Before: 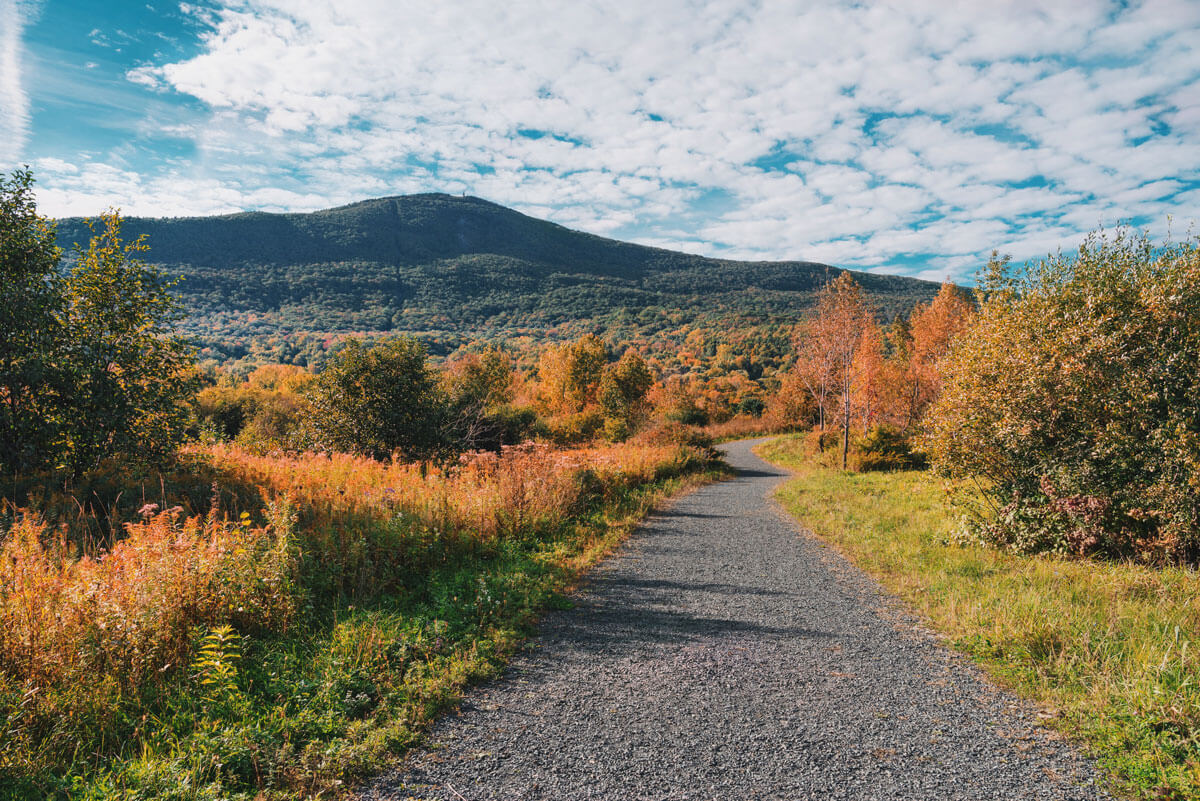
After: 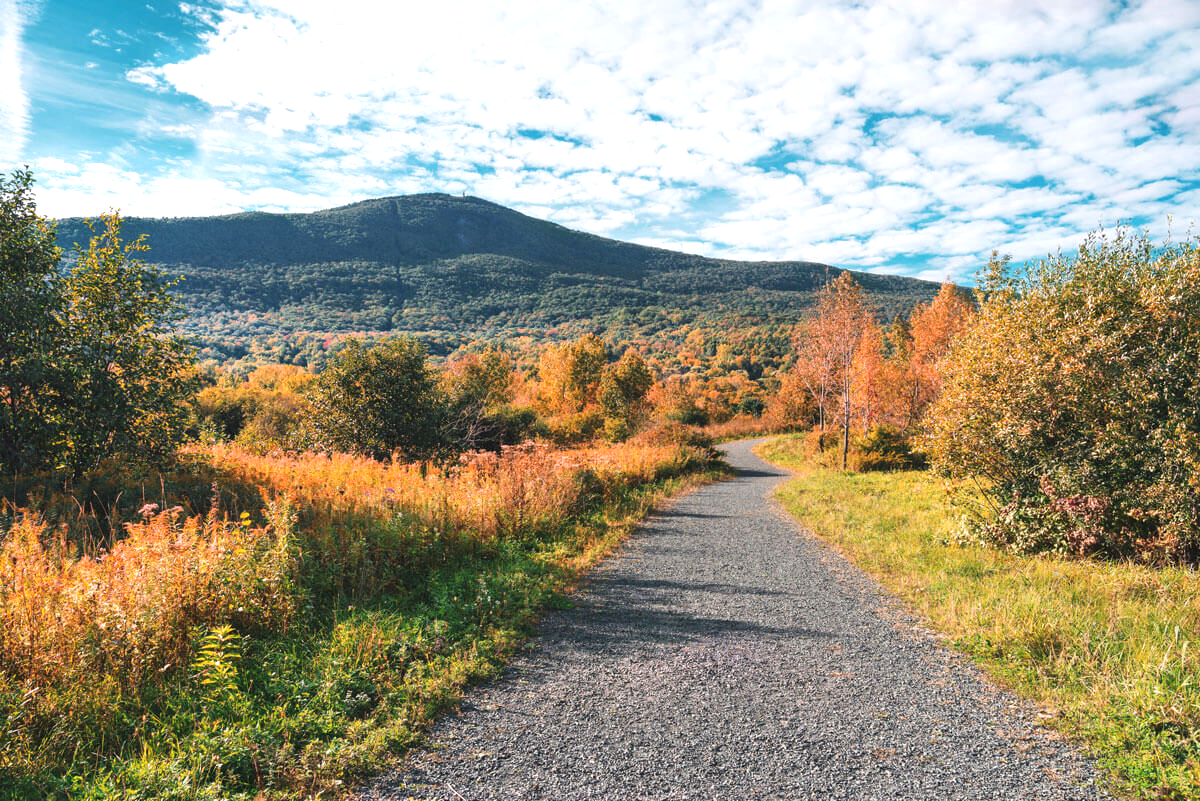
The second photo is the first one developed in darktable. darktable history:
exposure: exposure 0.6 EV, compensate highlight preservation false
white balance: emerald 1
